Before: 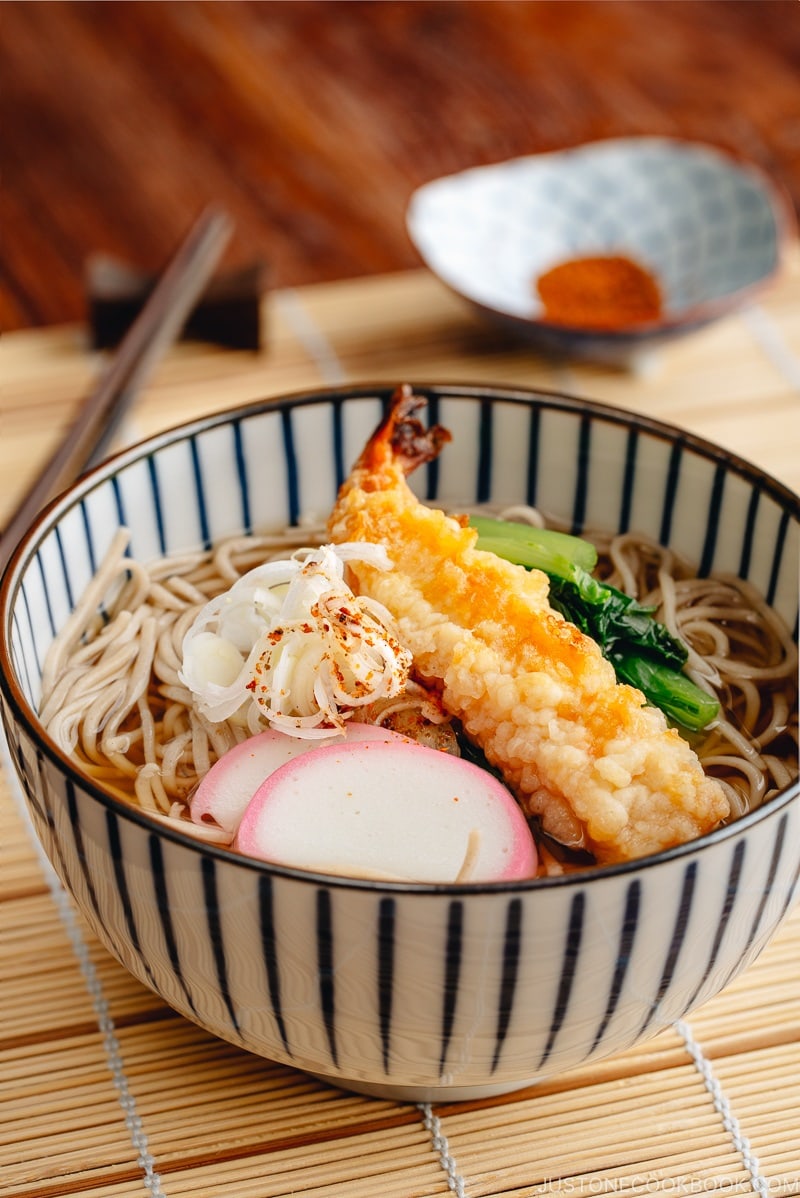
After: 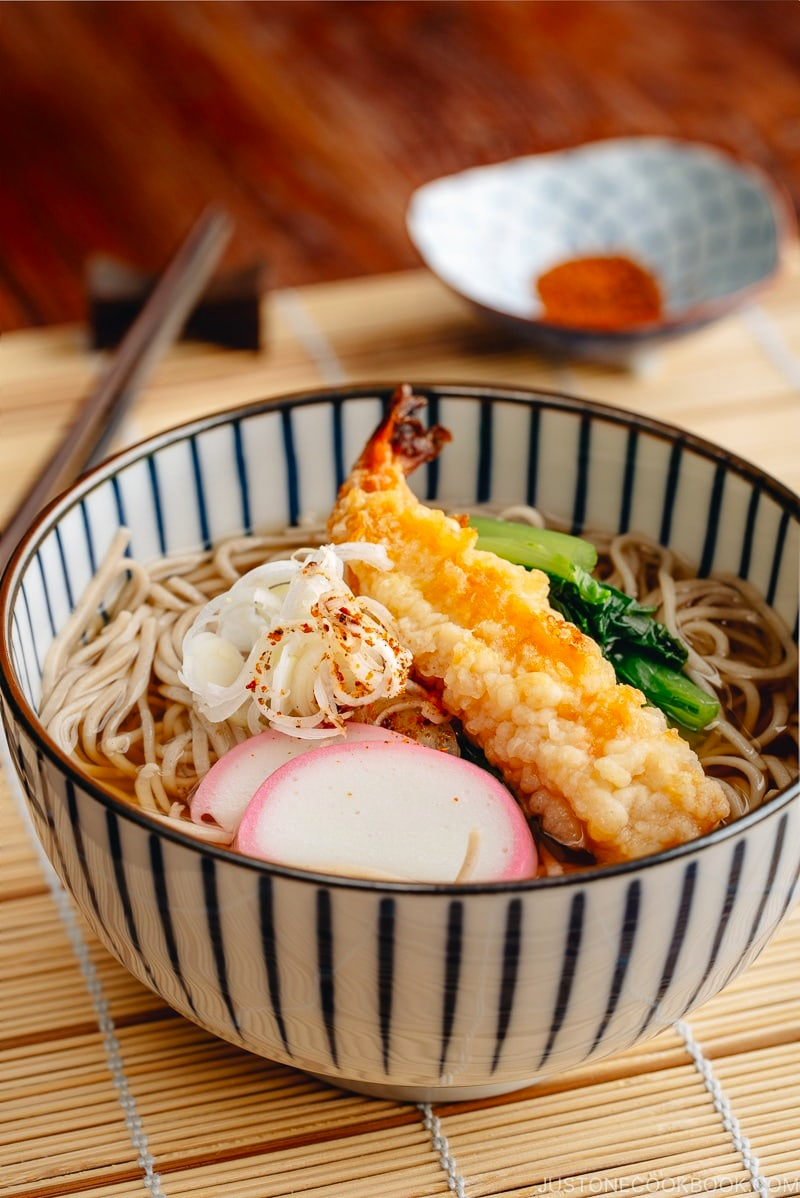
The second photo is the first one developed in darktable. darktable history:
color correction: highlights b* -0.059, saturation 1.06
shadows and highlights: shadows -86.58, highlights -35.66, soften with gaussian
